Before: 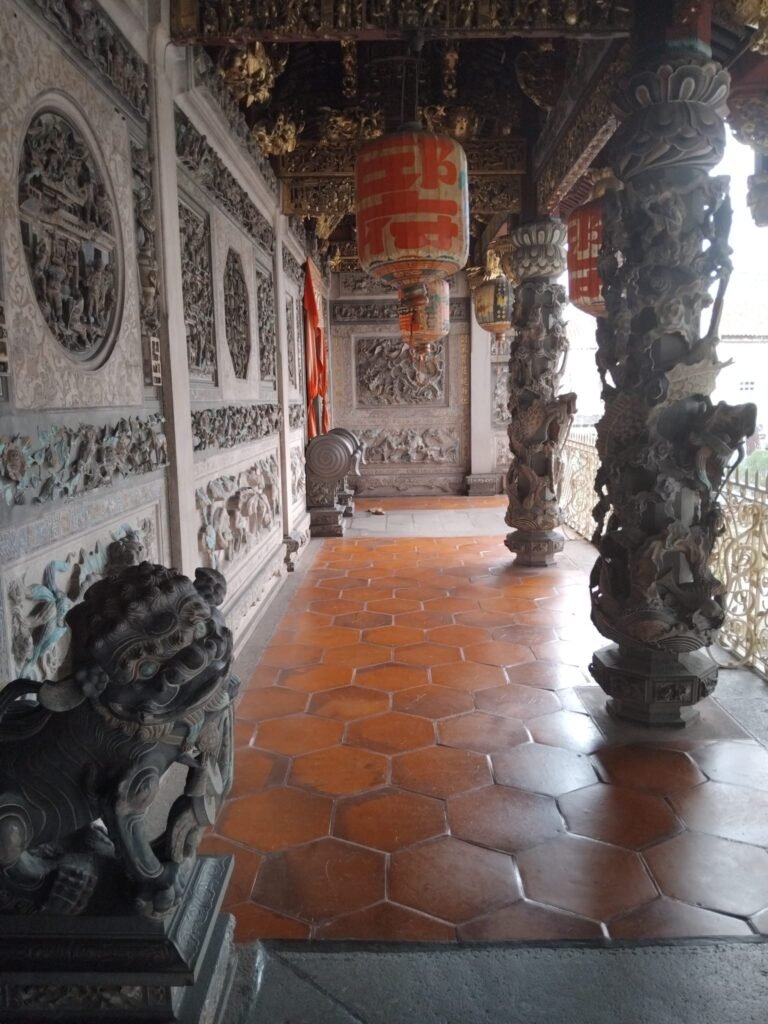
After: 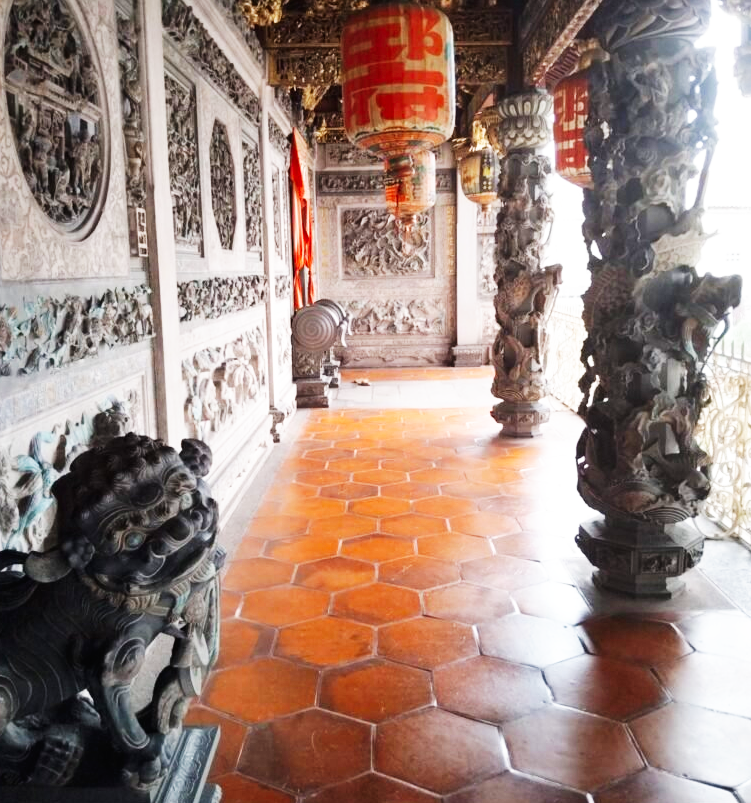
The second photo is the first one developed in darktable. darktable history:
exposure: compensate highlight preservation false
crop and rotate: left 1.905%, top 12.672%, right 0.233%, bottom 8.827%
base curve: curves: ch0 [(0, 0) (0.007, 0.004) (0.027, 0.03) (0.046, 0.07) (0.207, 0.54) (0.442, 0.872) (0.673, 0.972) (1, 1)], preserve colors none
